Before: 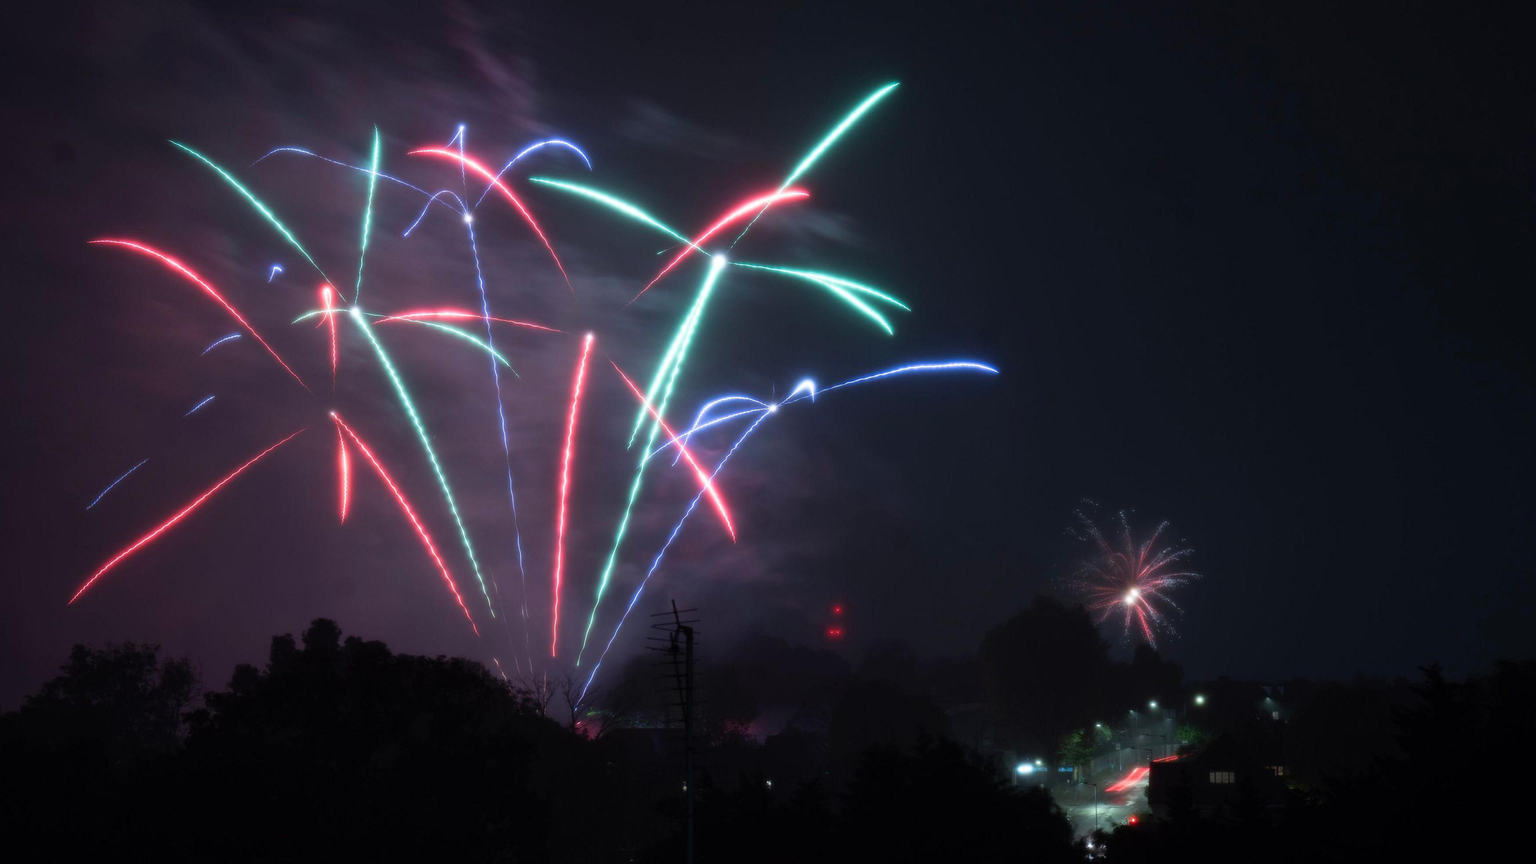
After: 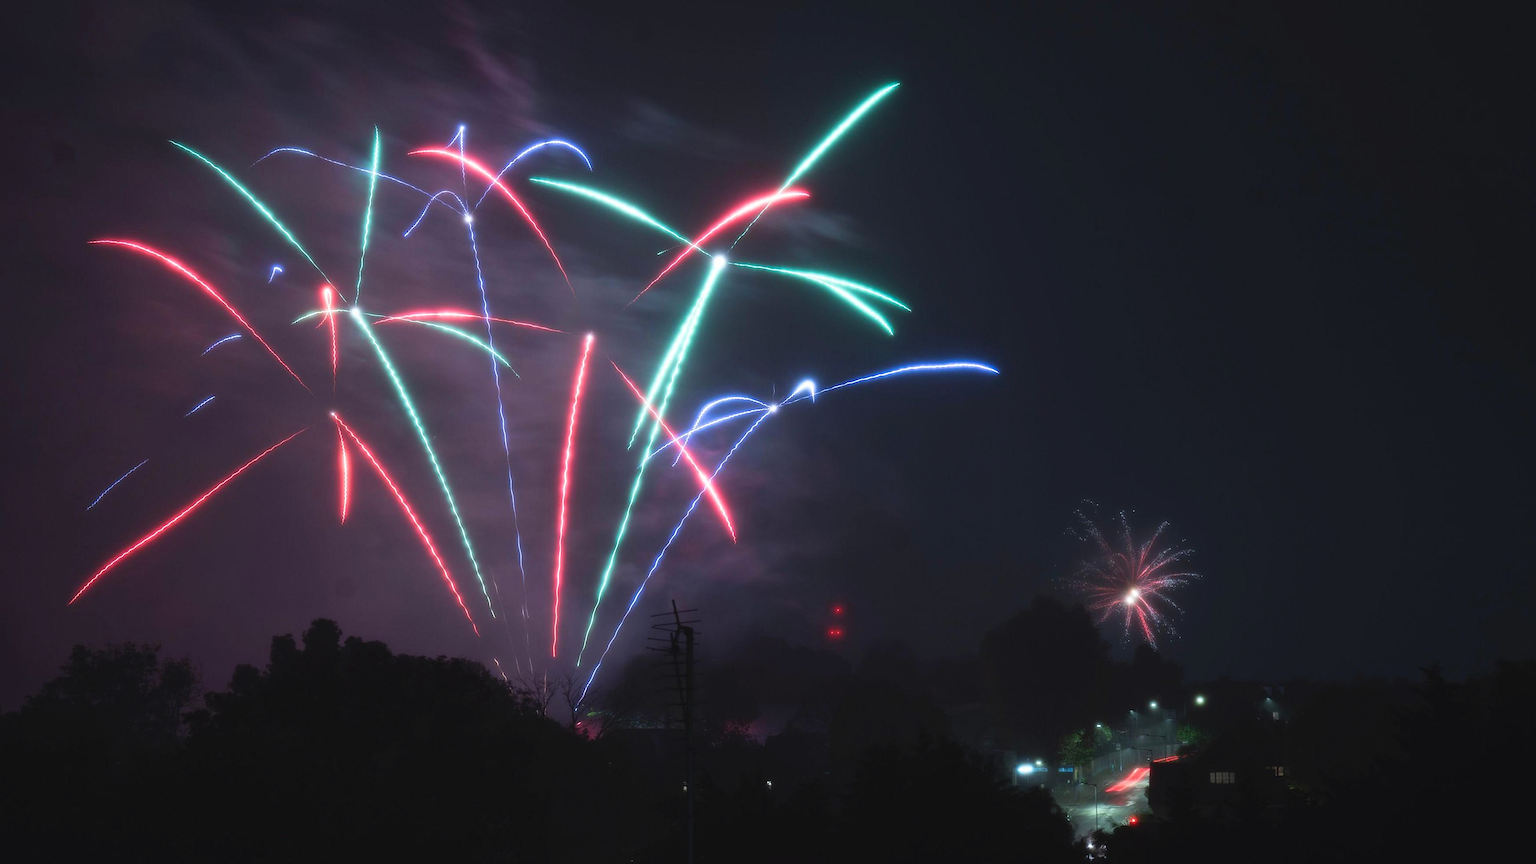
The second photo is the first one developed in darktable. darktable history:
sharpen: on, module defaults
color balance rgb: global offset › luminance 0.49%, global offset › hue 170.72°, perceptual saturation grading › global saturation 0.146%, global vibrance 20%
